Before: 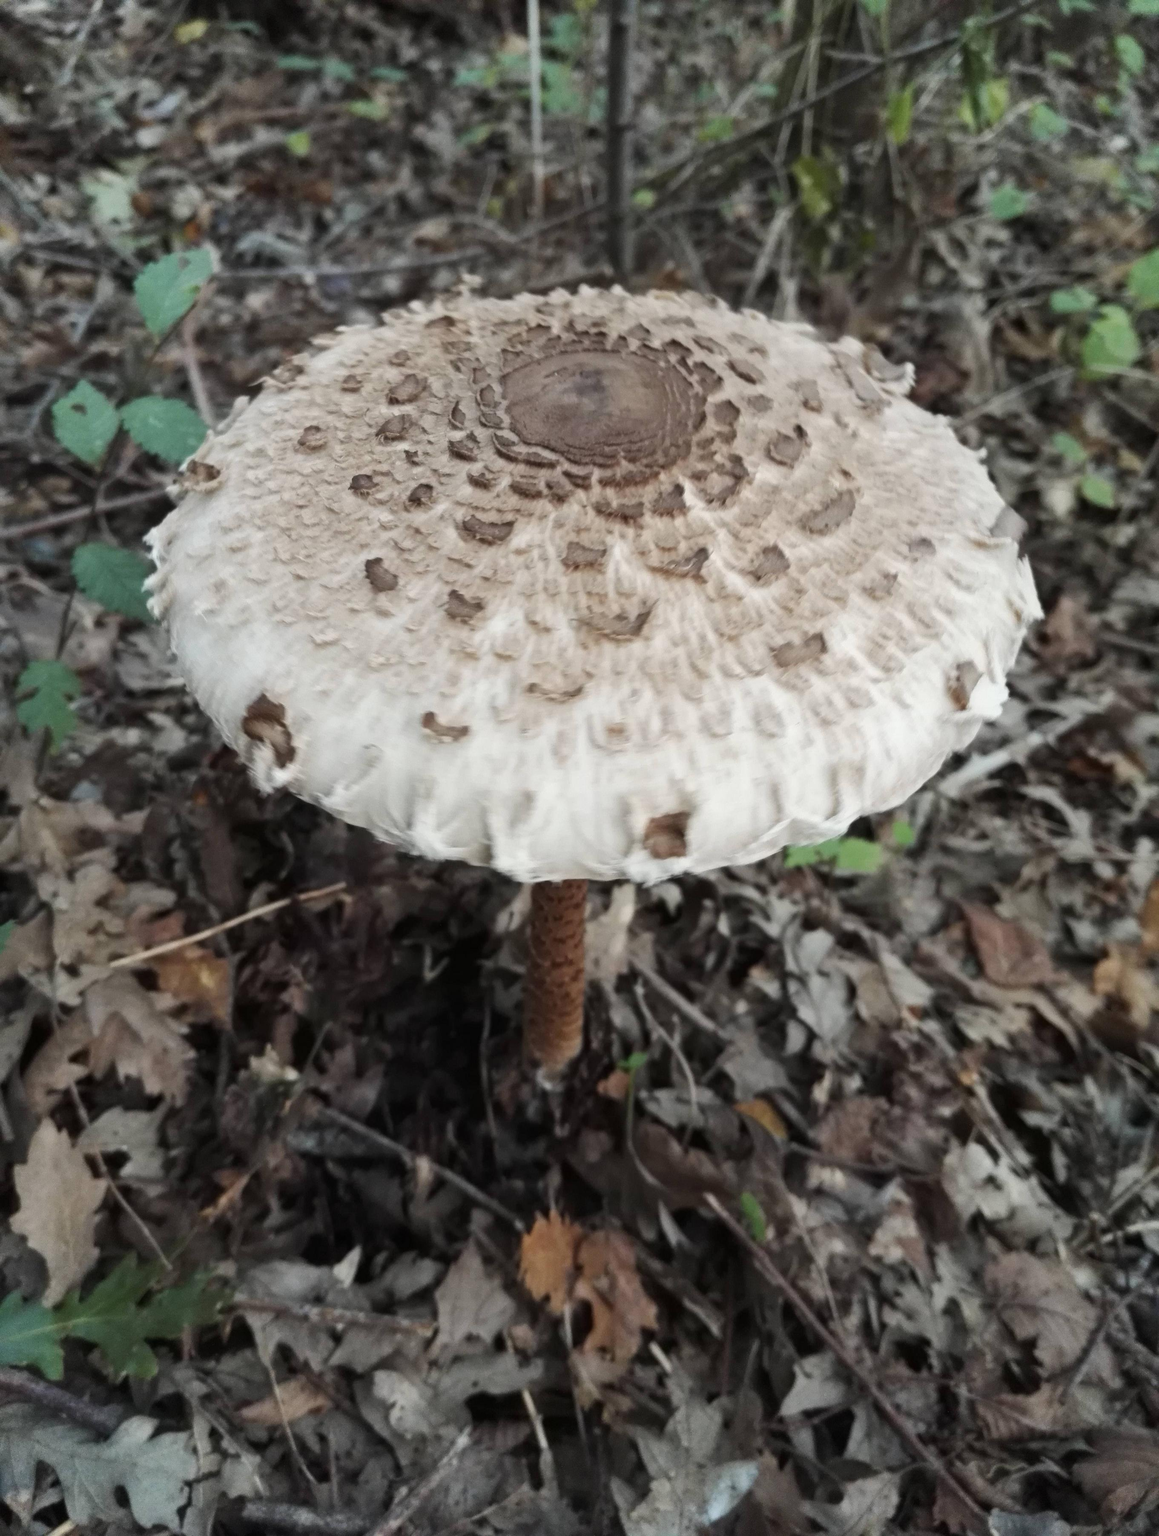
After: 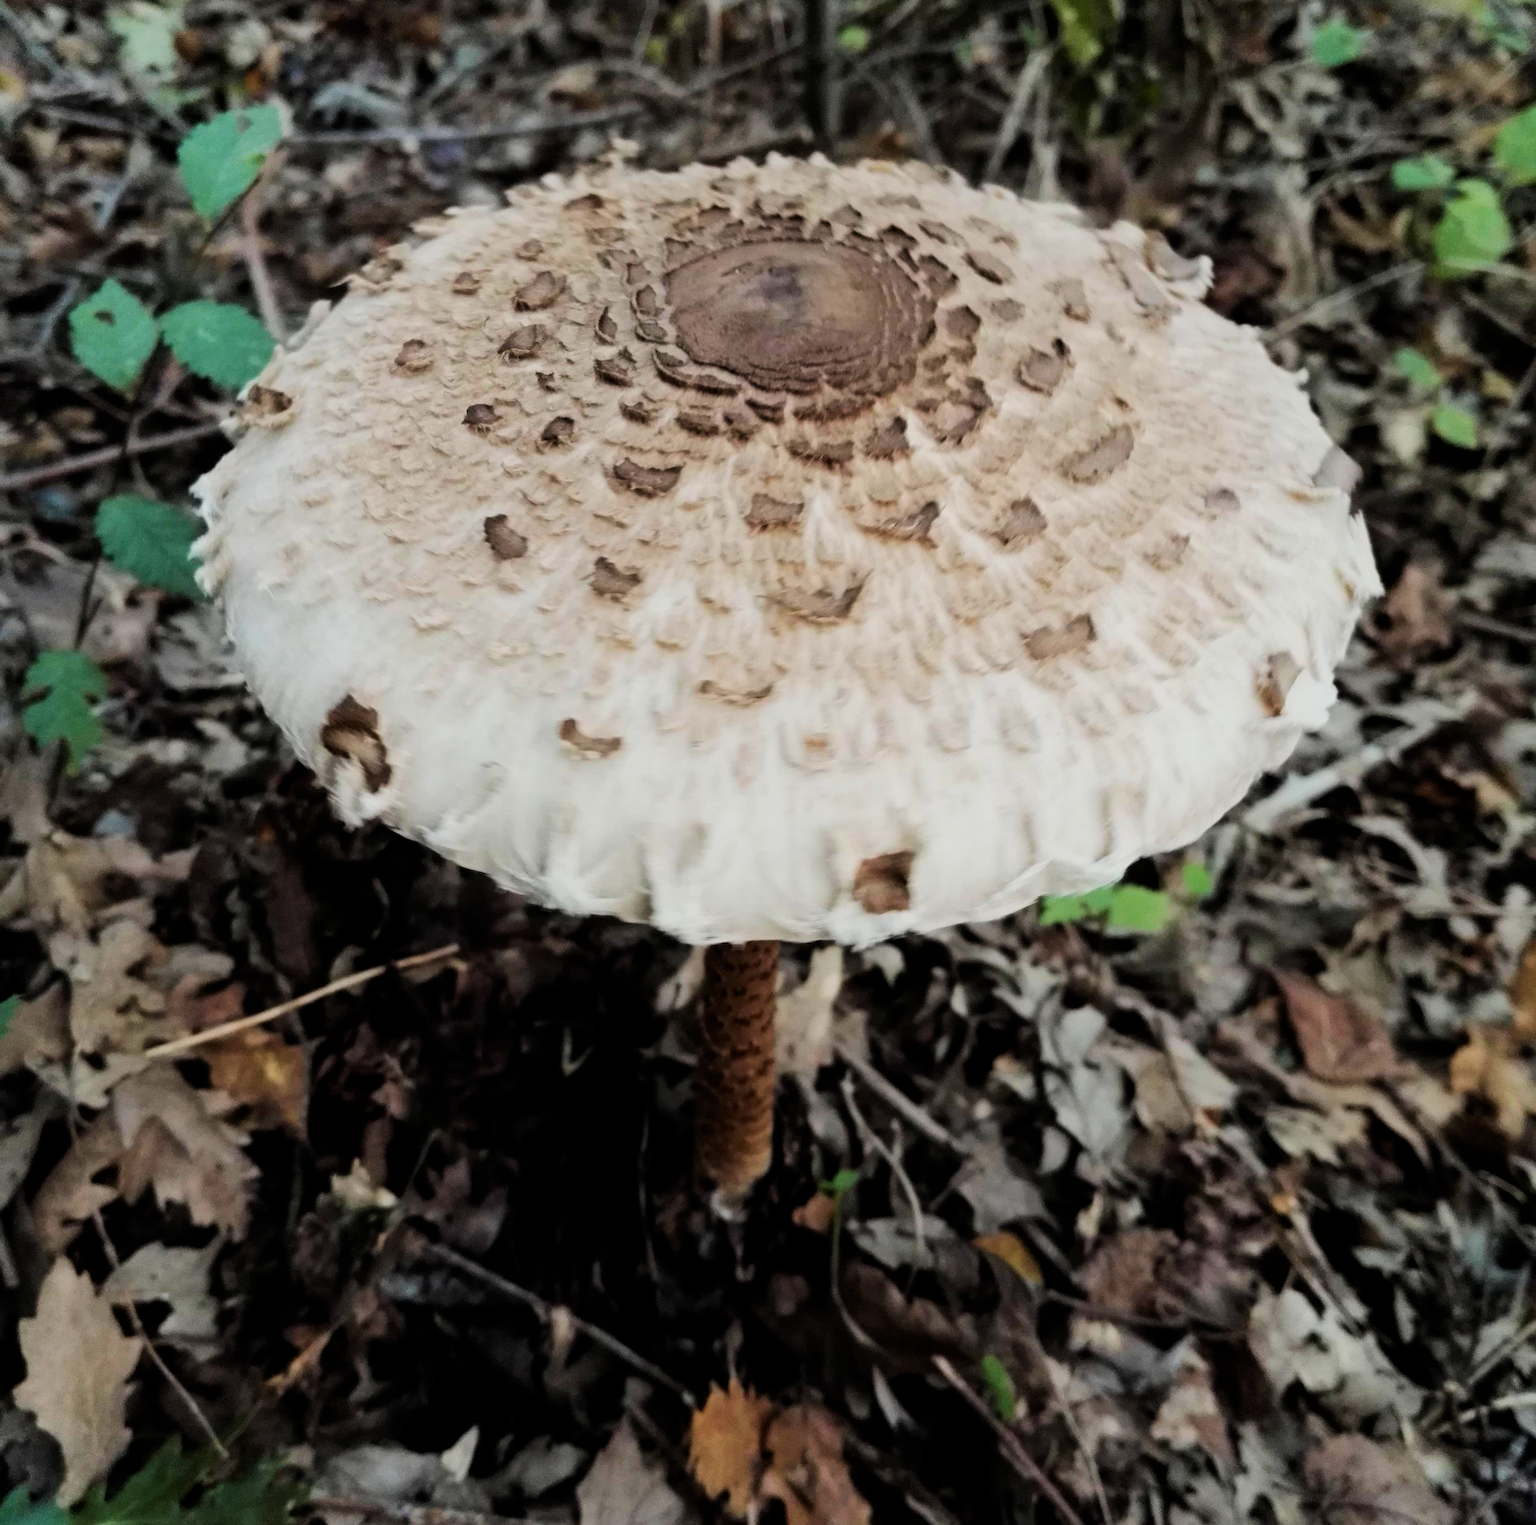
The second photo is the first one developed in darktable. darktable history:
crop: top 11.064%, bottom 13.965%
filmic rgb: black relative exposure -5.09 EV, white relative exposure 3.97 EV, hardness 2.88, contrast 1.189, highlights saturation mix -30.73%
contrast brightness saturation: contrast 0.092, saturation 0.27
velvia: on, module defaults
